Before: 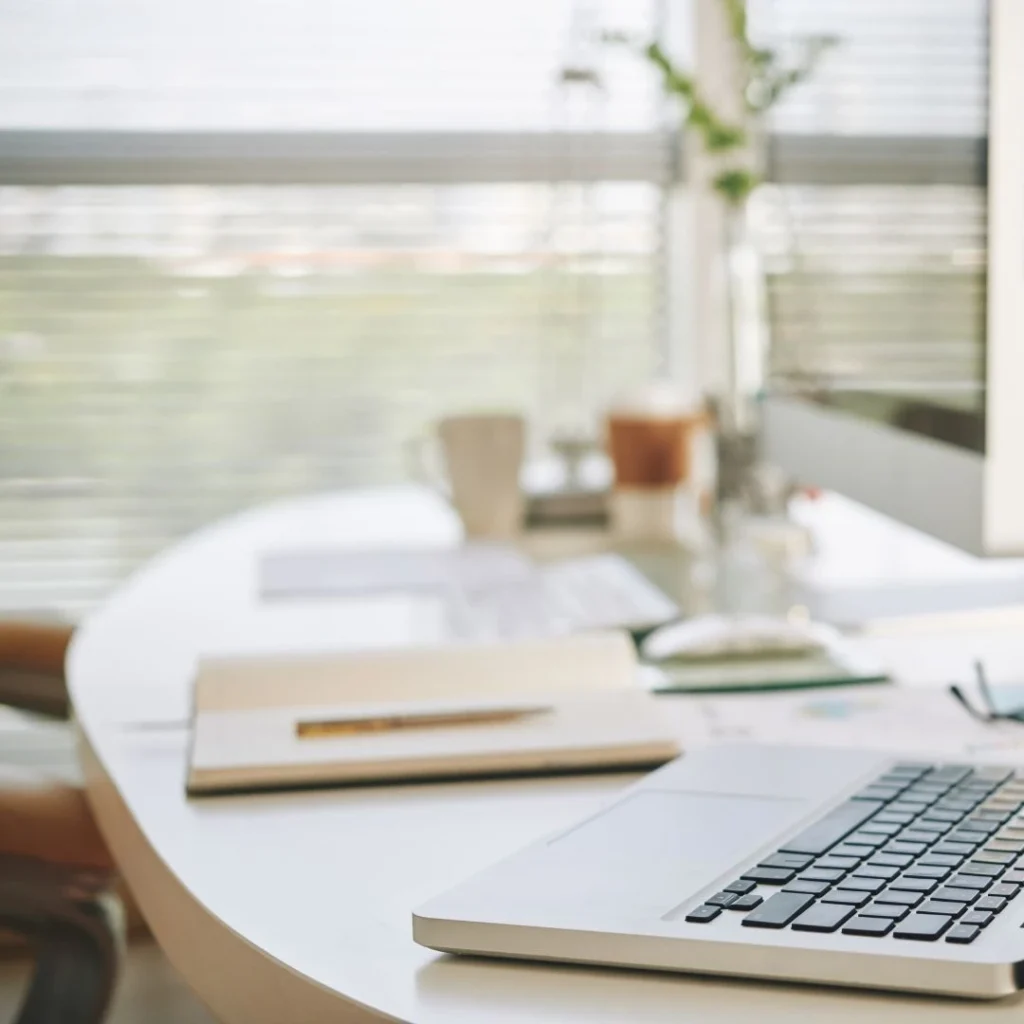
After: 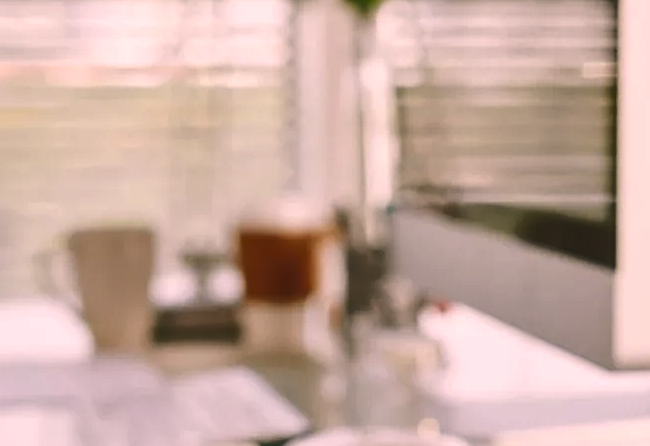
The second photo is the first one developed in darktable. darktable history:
crop: left 36.198%, top 18.322%, right 0.303%, bottom 38.11%
sharpen: on, module defaults
shadows and highlights: radius 265.35, highlights color adjustment 52.31%, soften with gaussian
color correction: highlights a* 14.65, highlights b* 4.87
